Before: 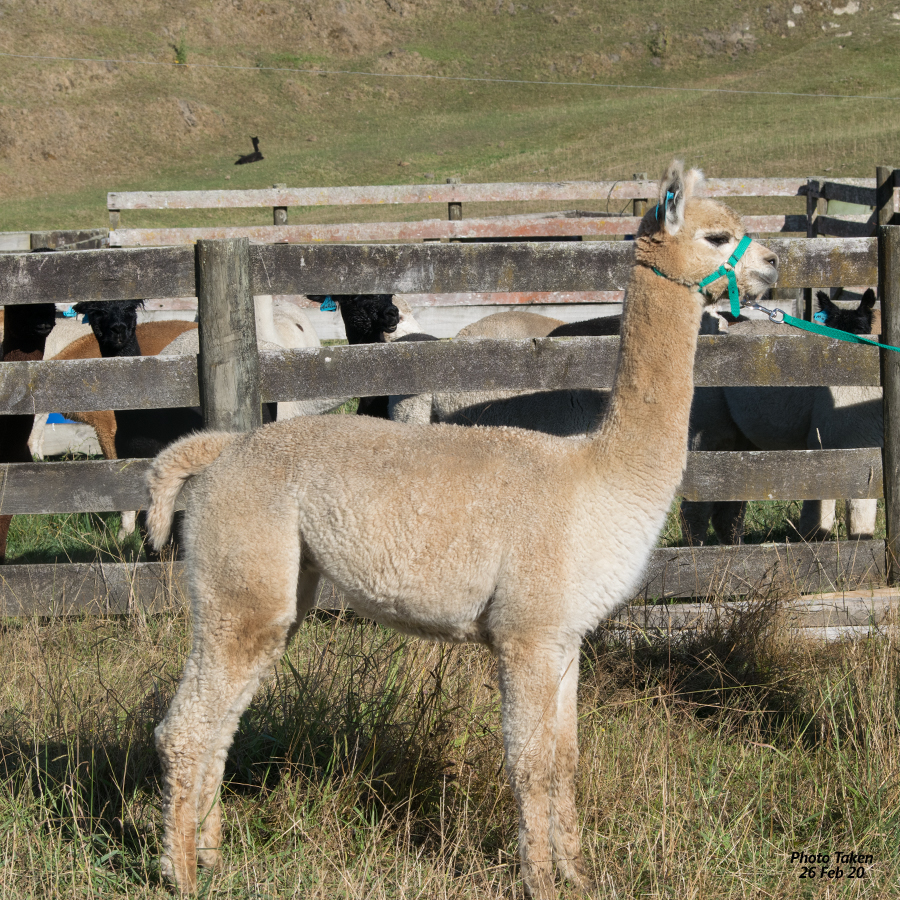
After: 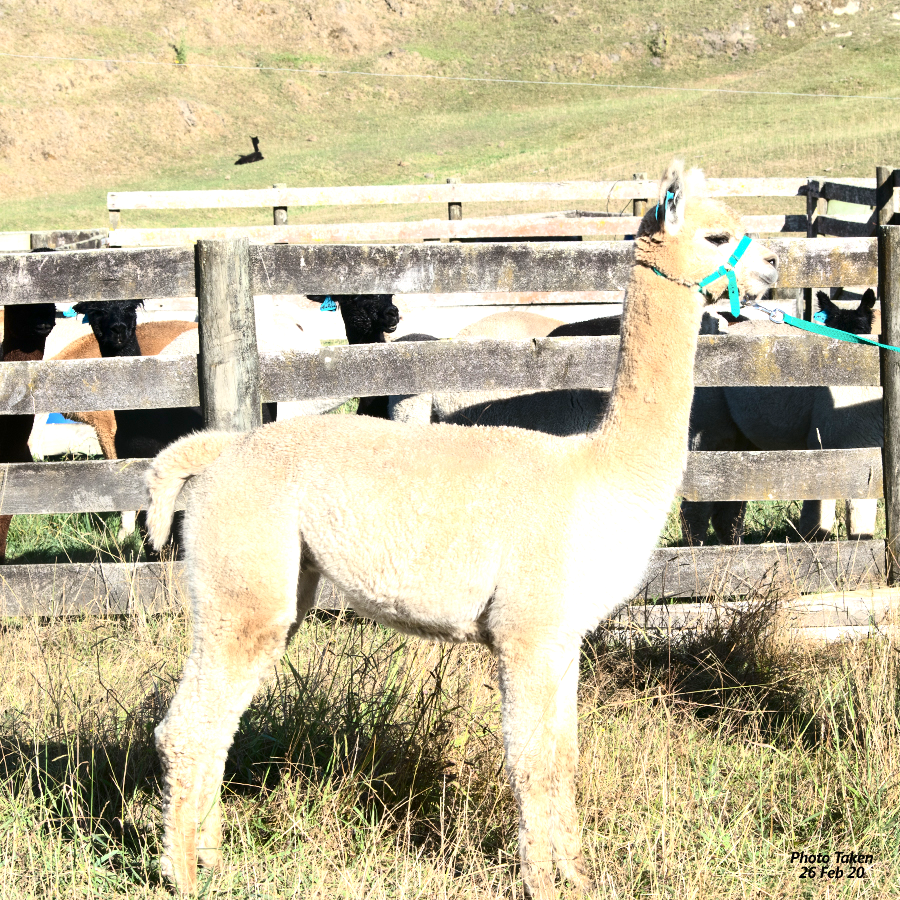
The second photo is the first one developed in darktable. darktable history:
contrast brightness saturation: contrast 0.282
exposure: black level correction 0, exposure 1.276 EV, compensate exposure bias true, compensate highlight preservation false
